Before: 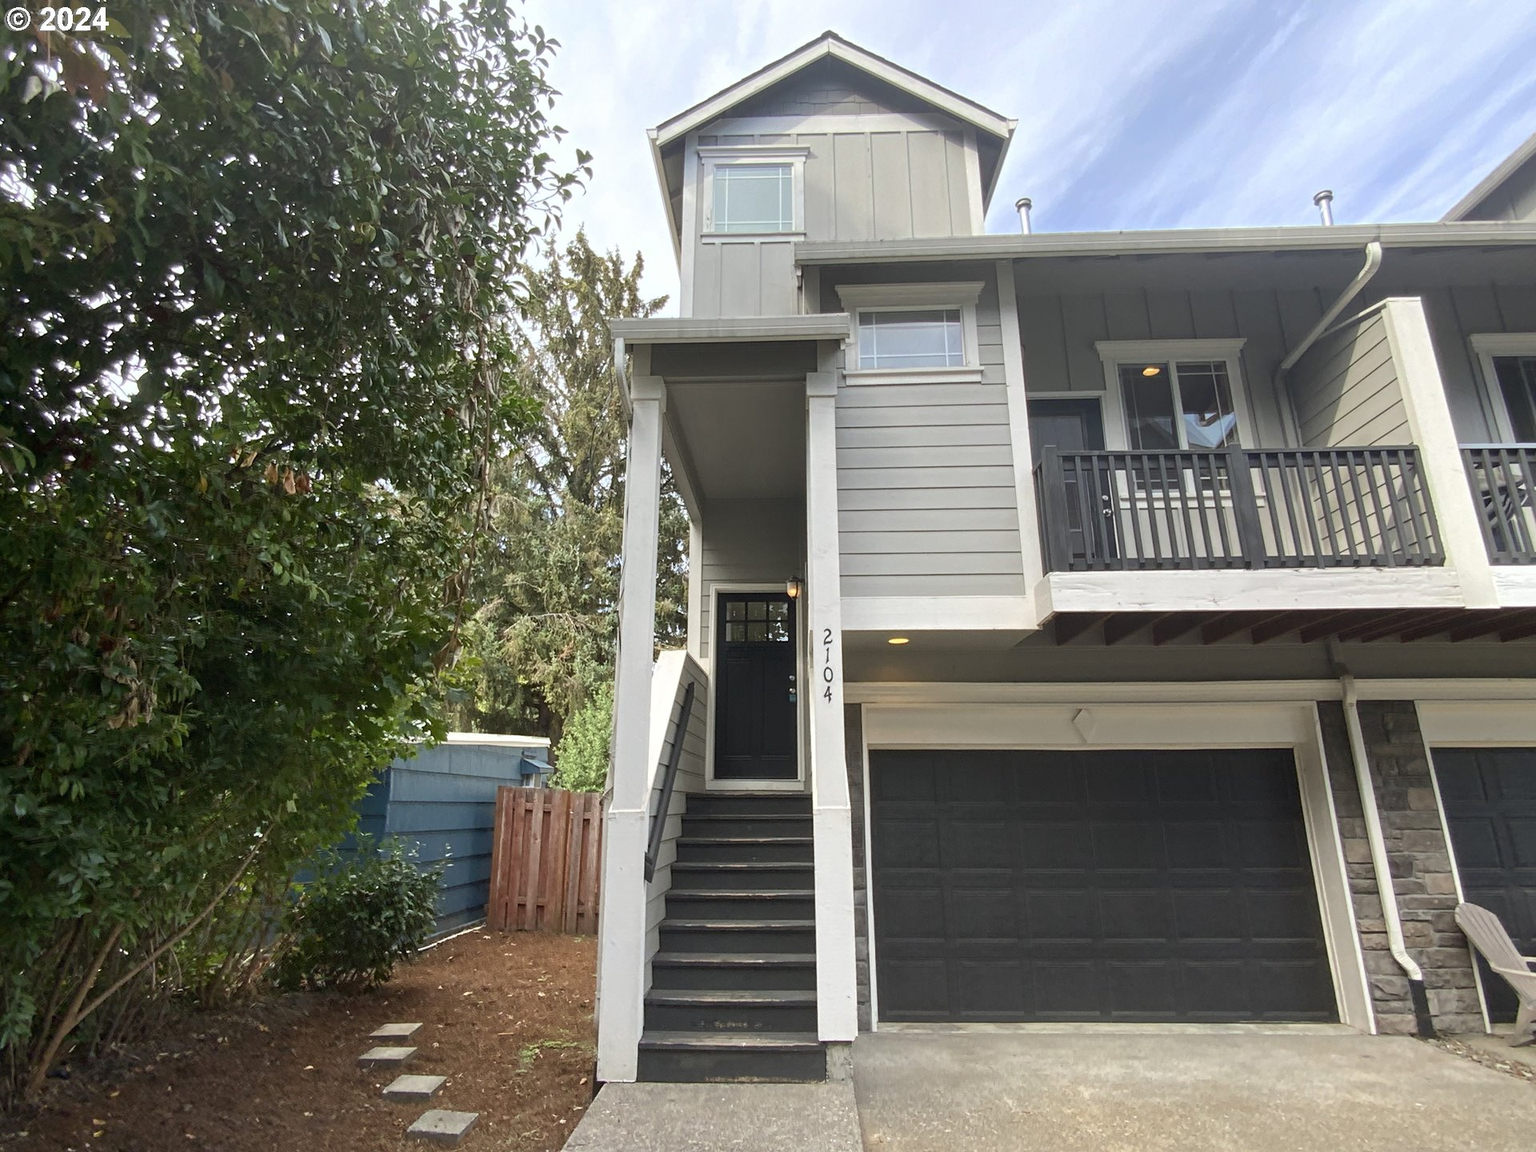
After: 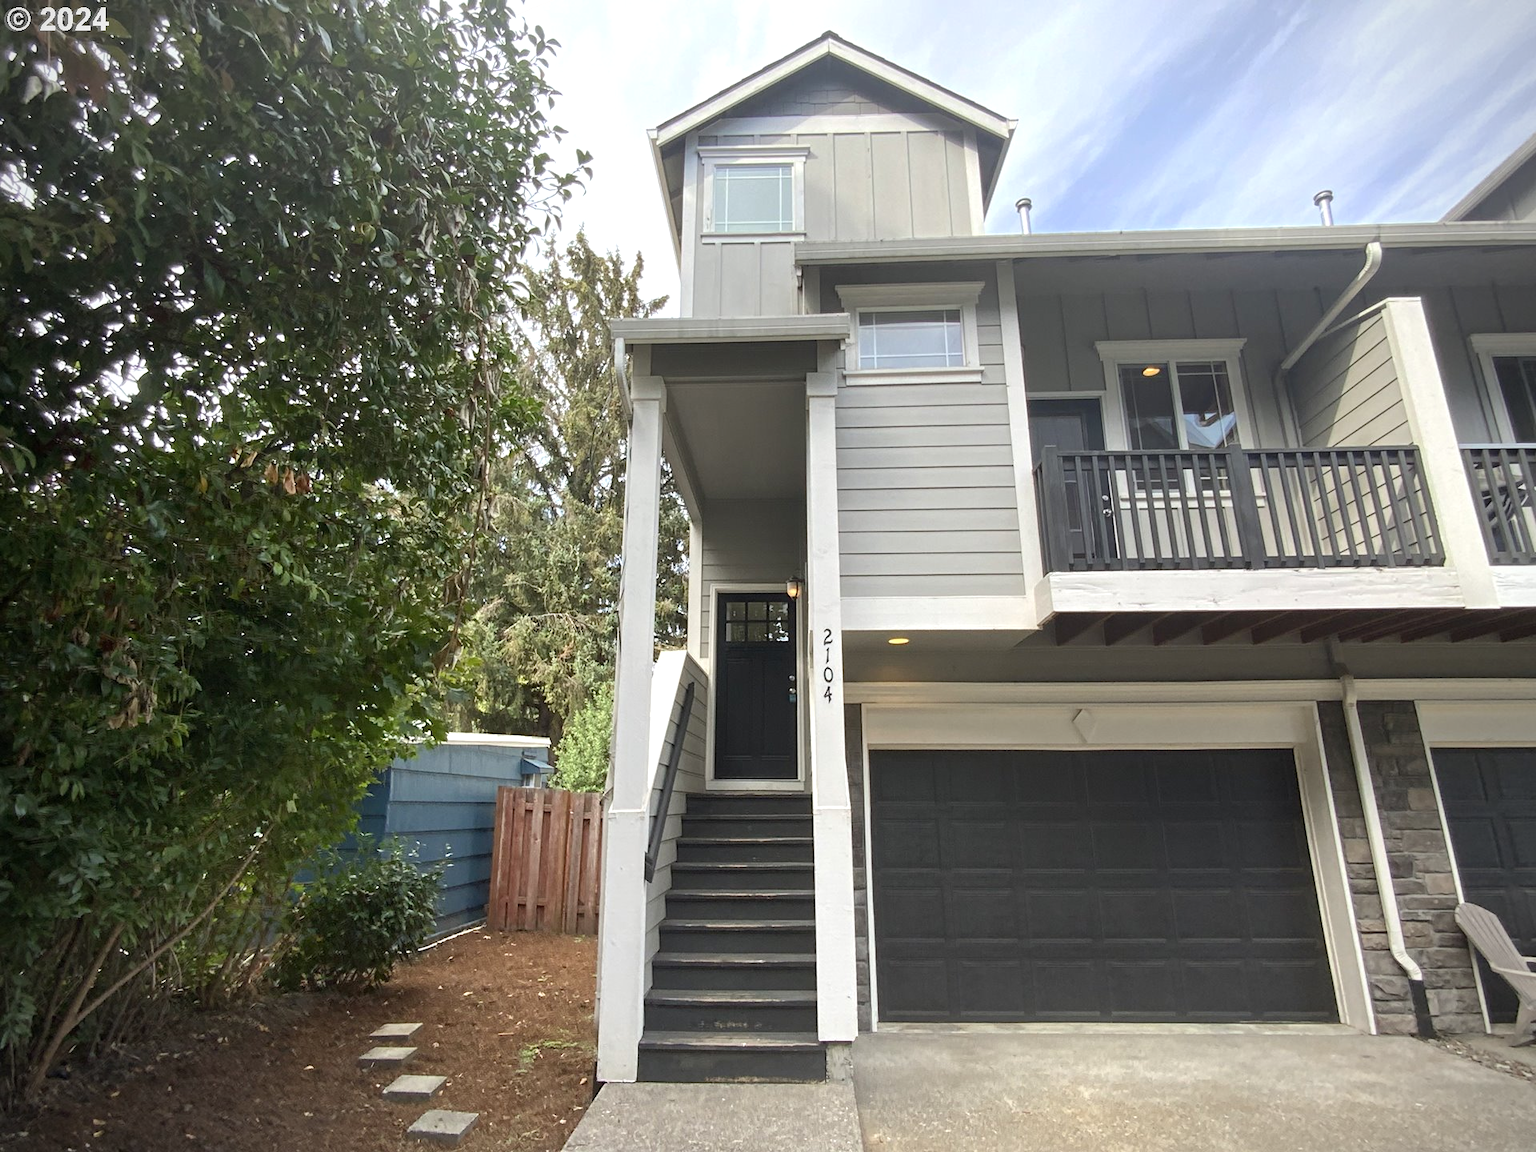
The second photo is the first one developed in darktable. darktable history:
exposure: exposure 0.211 EV, compensate highlight preservation false
vignetting: fall-off radius 61.13%, unbound false
